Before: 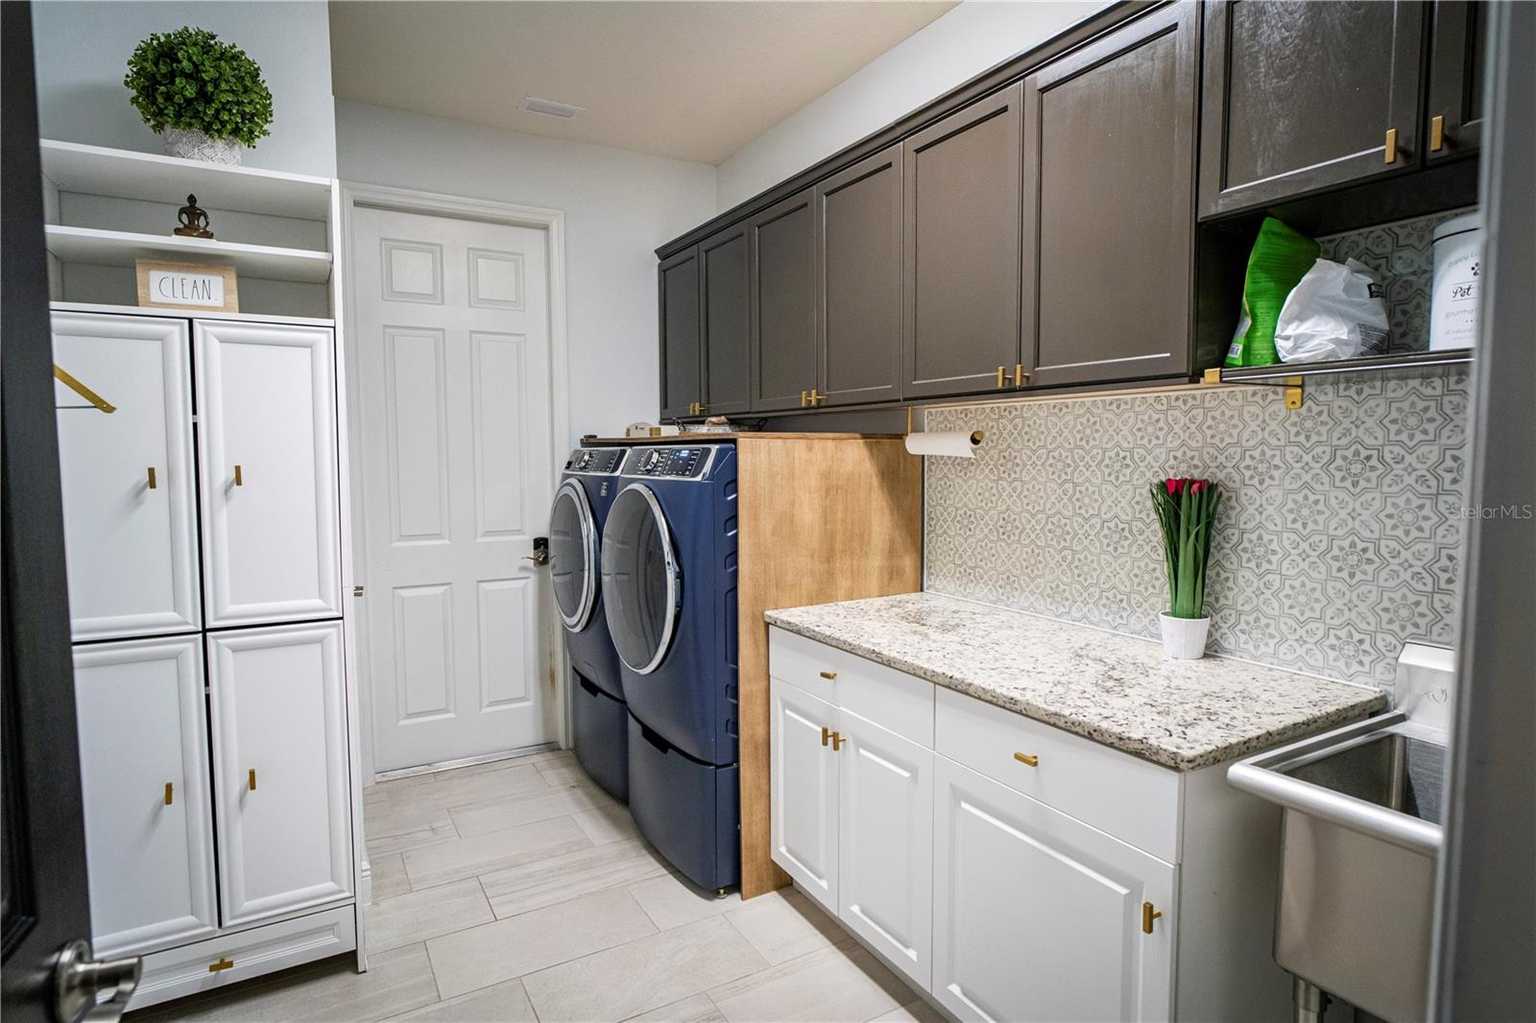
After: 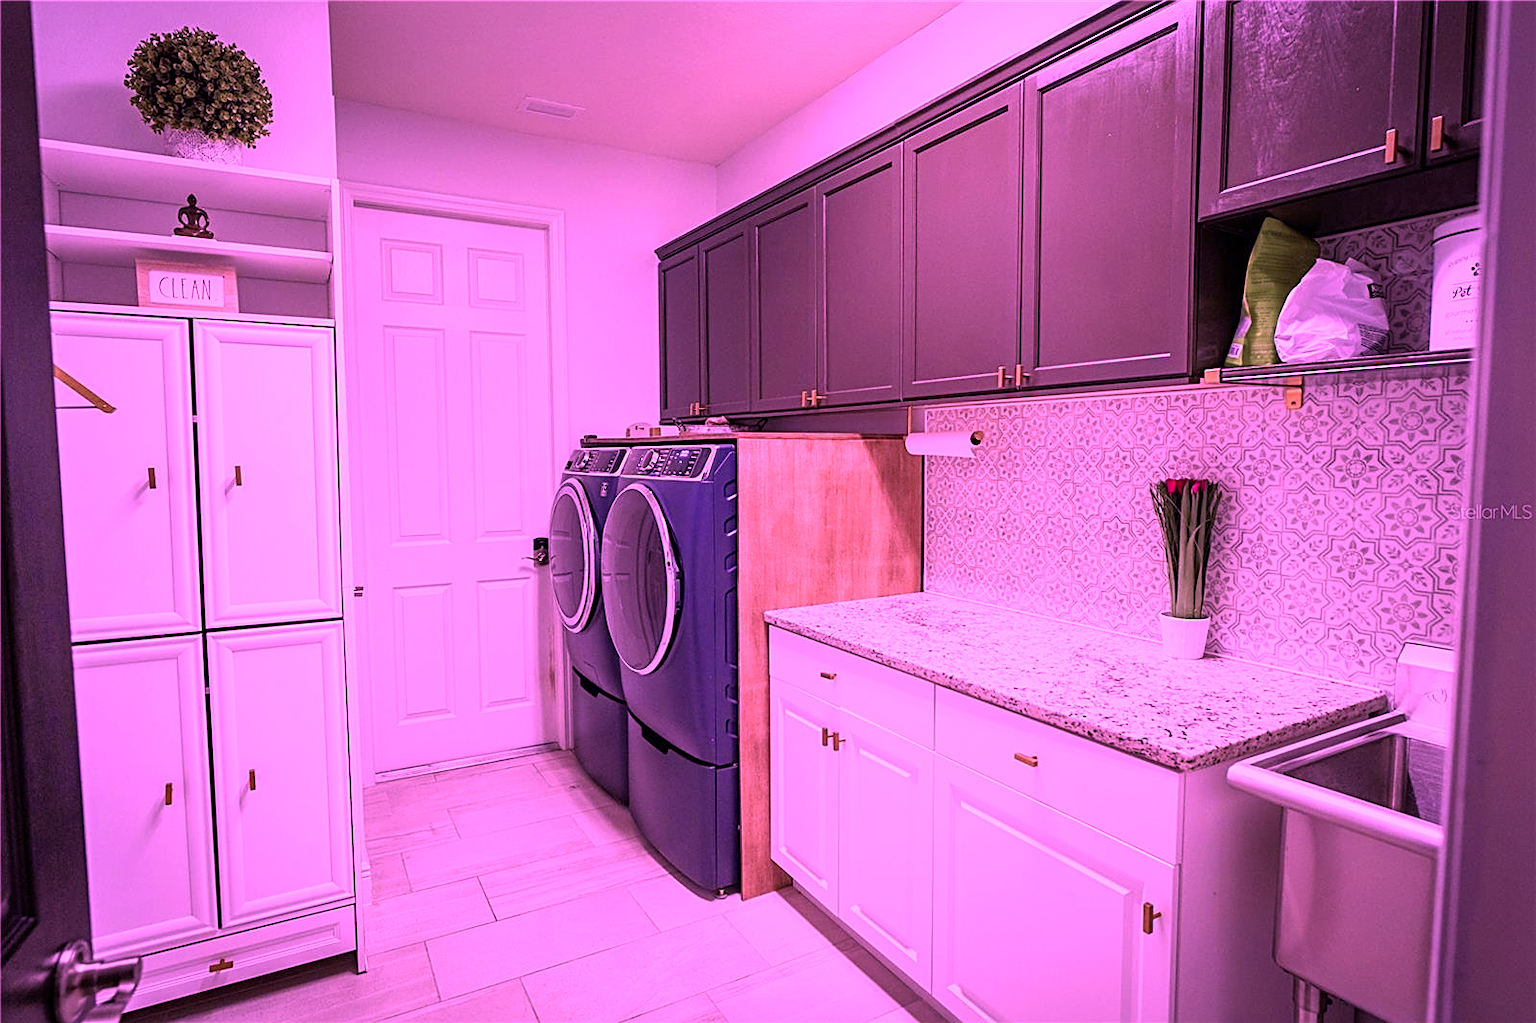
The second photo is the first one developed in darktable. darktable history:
color calibration: illuminant custom, x 0.262, y 0.519, temperature 7032.8 K
sharpen: on, module defaults
